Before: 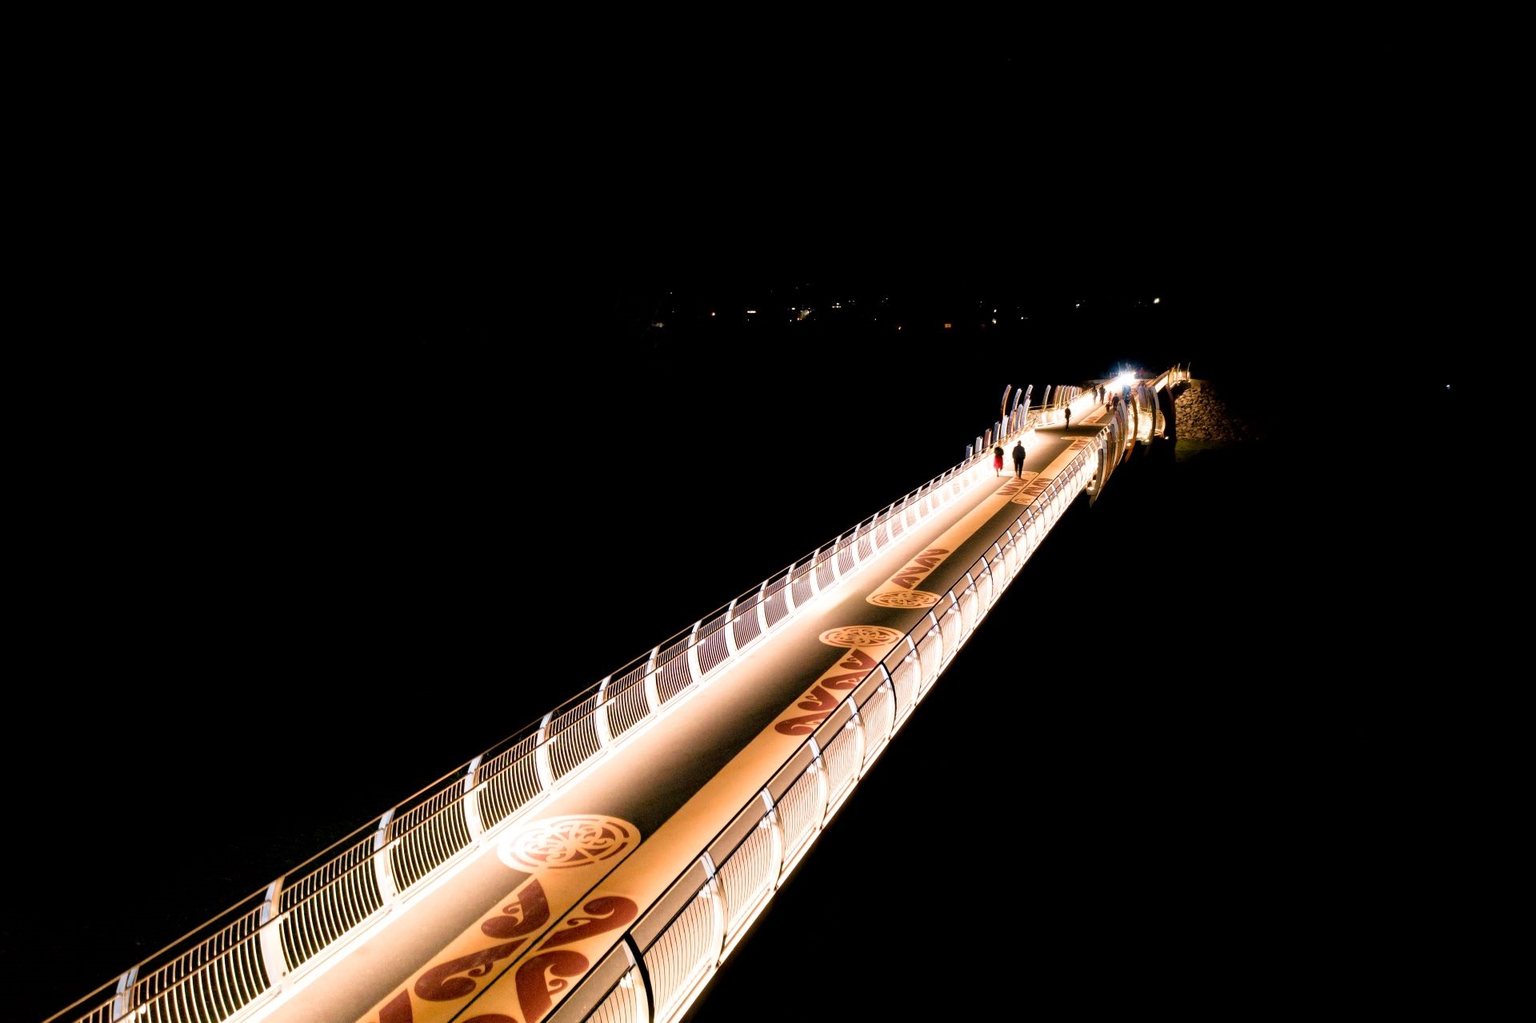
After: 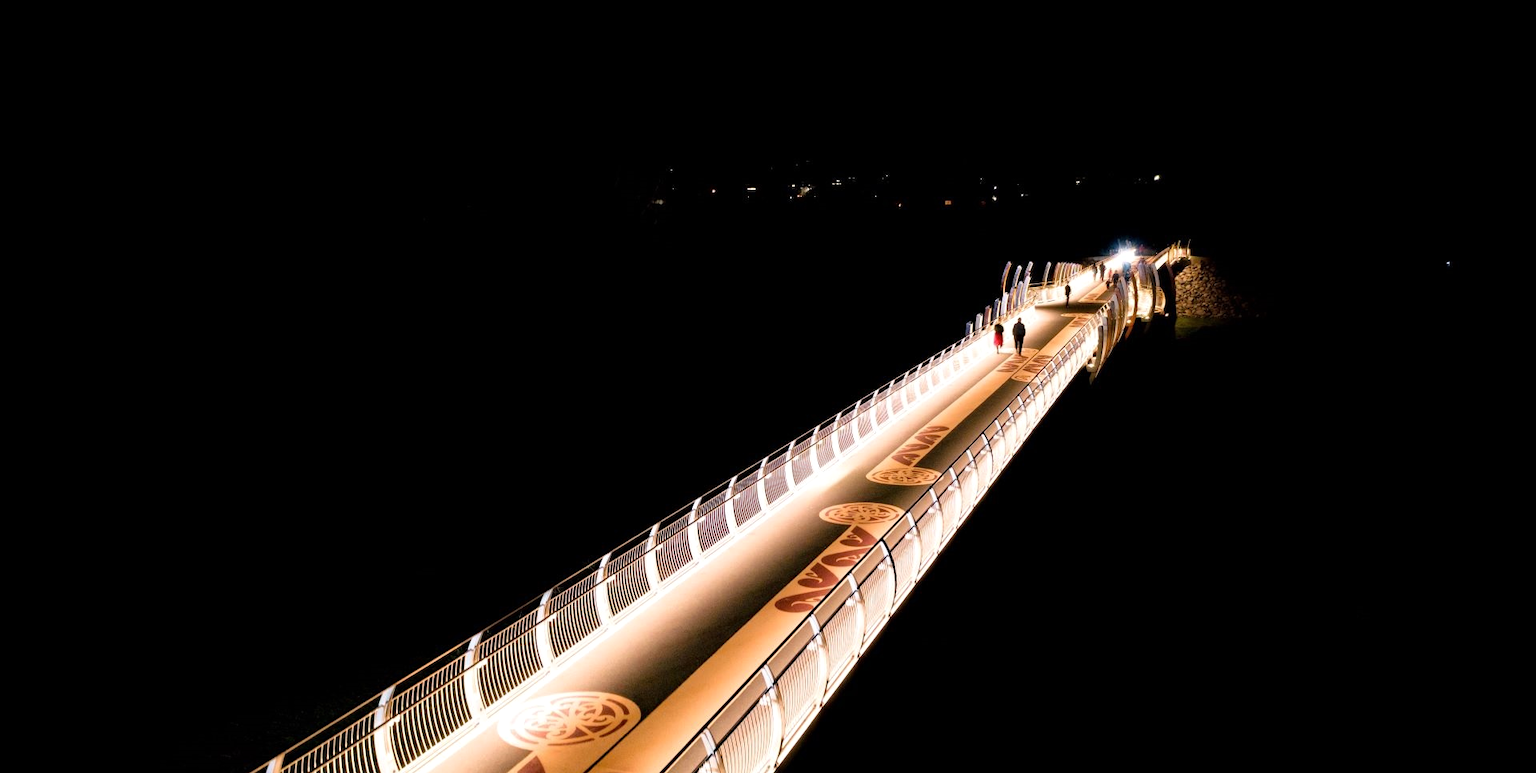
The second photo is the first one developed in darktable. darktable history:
crop and rotate: top 12.082%, bottom 12.305%
shadows and highlights: shadows 12.37, white point adjustment 1.25, soften with gaussian
